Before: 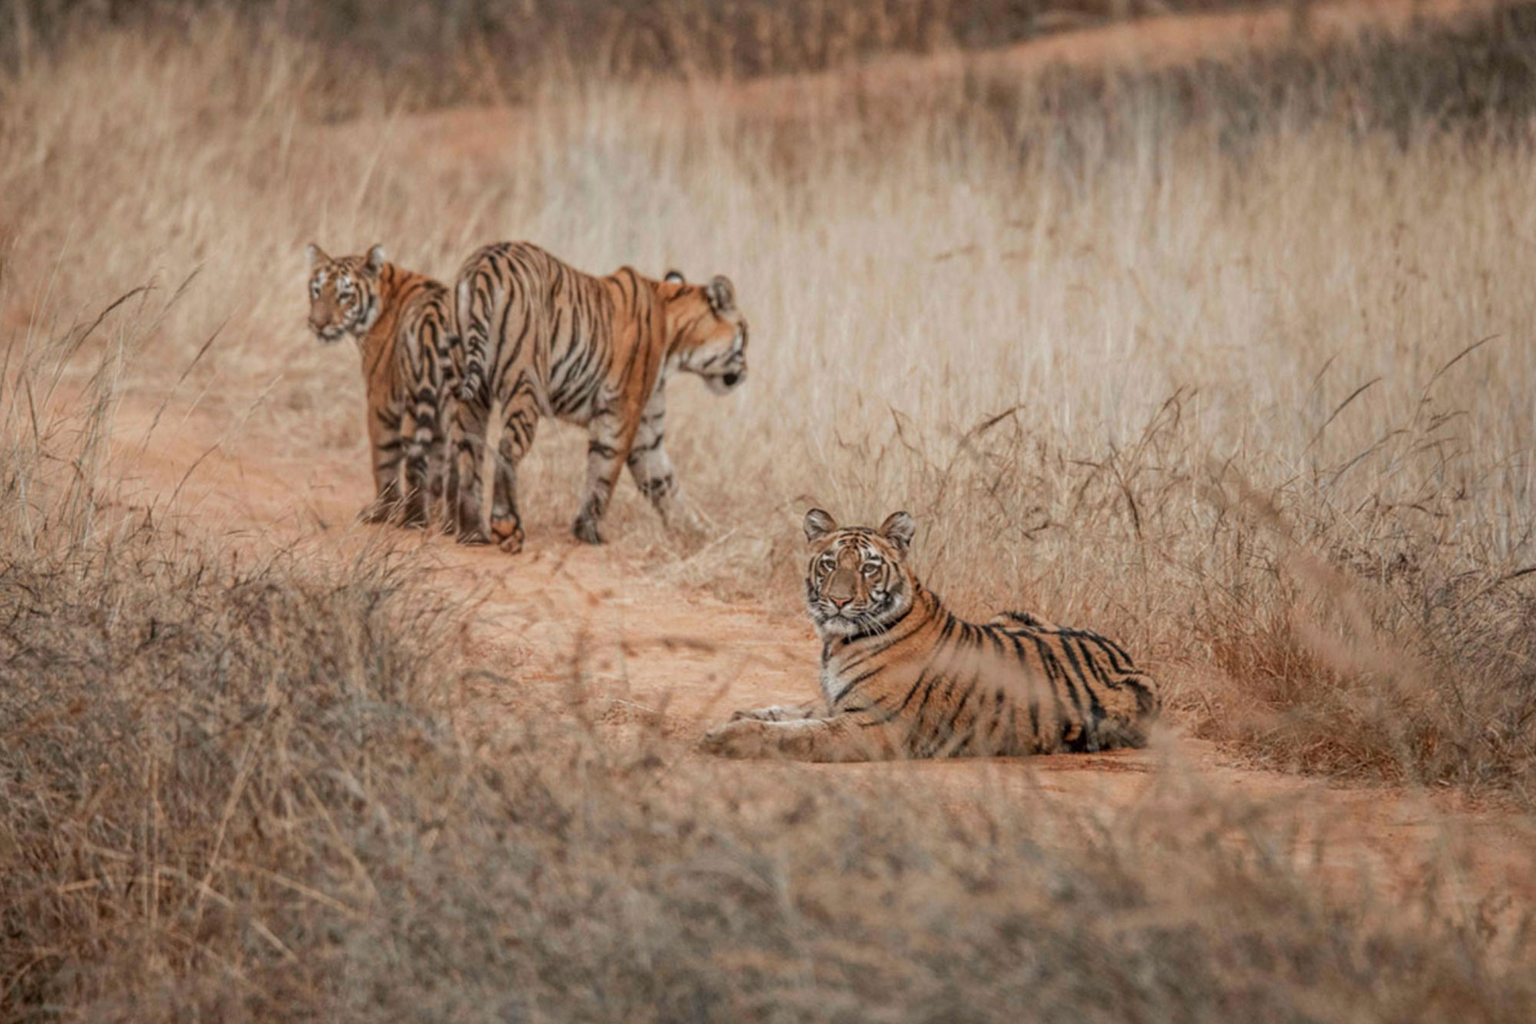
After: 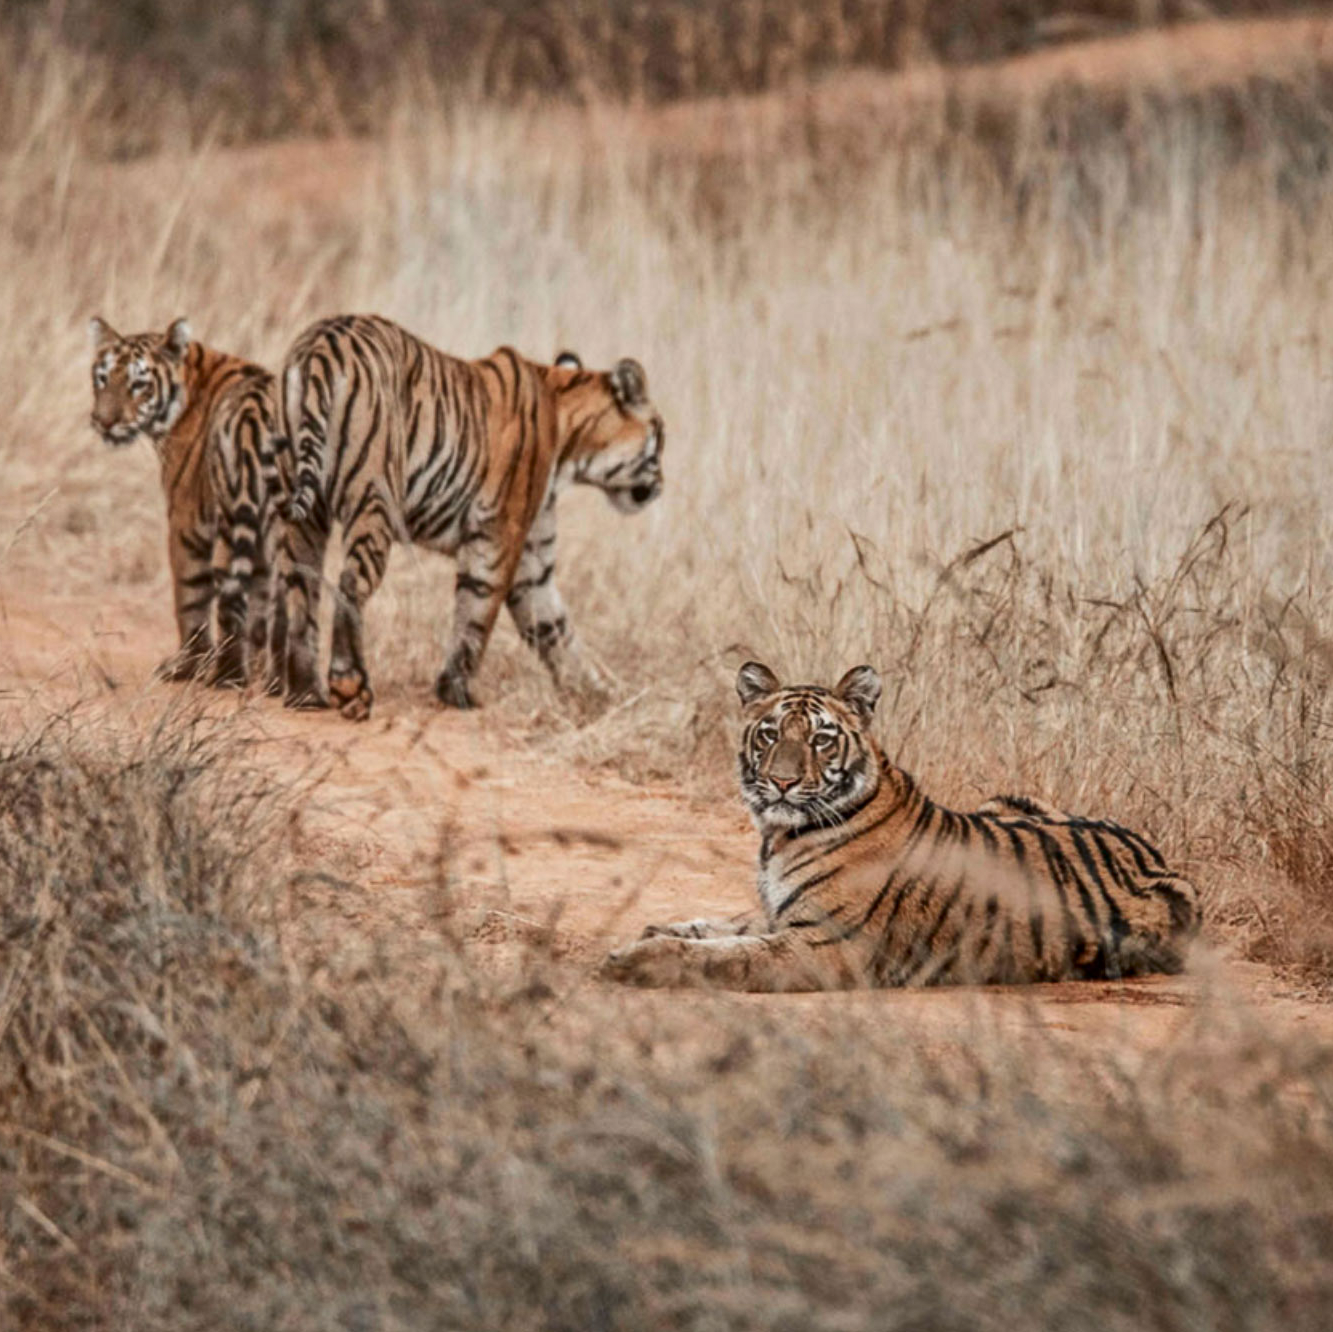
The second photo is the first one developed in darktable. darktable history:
crop and rotate: left 15.546%, right 17.787%
contrast brightness saturation: contrast 0.22
shadows and highlights: low approximation 0.01, soften with gaussian
